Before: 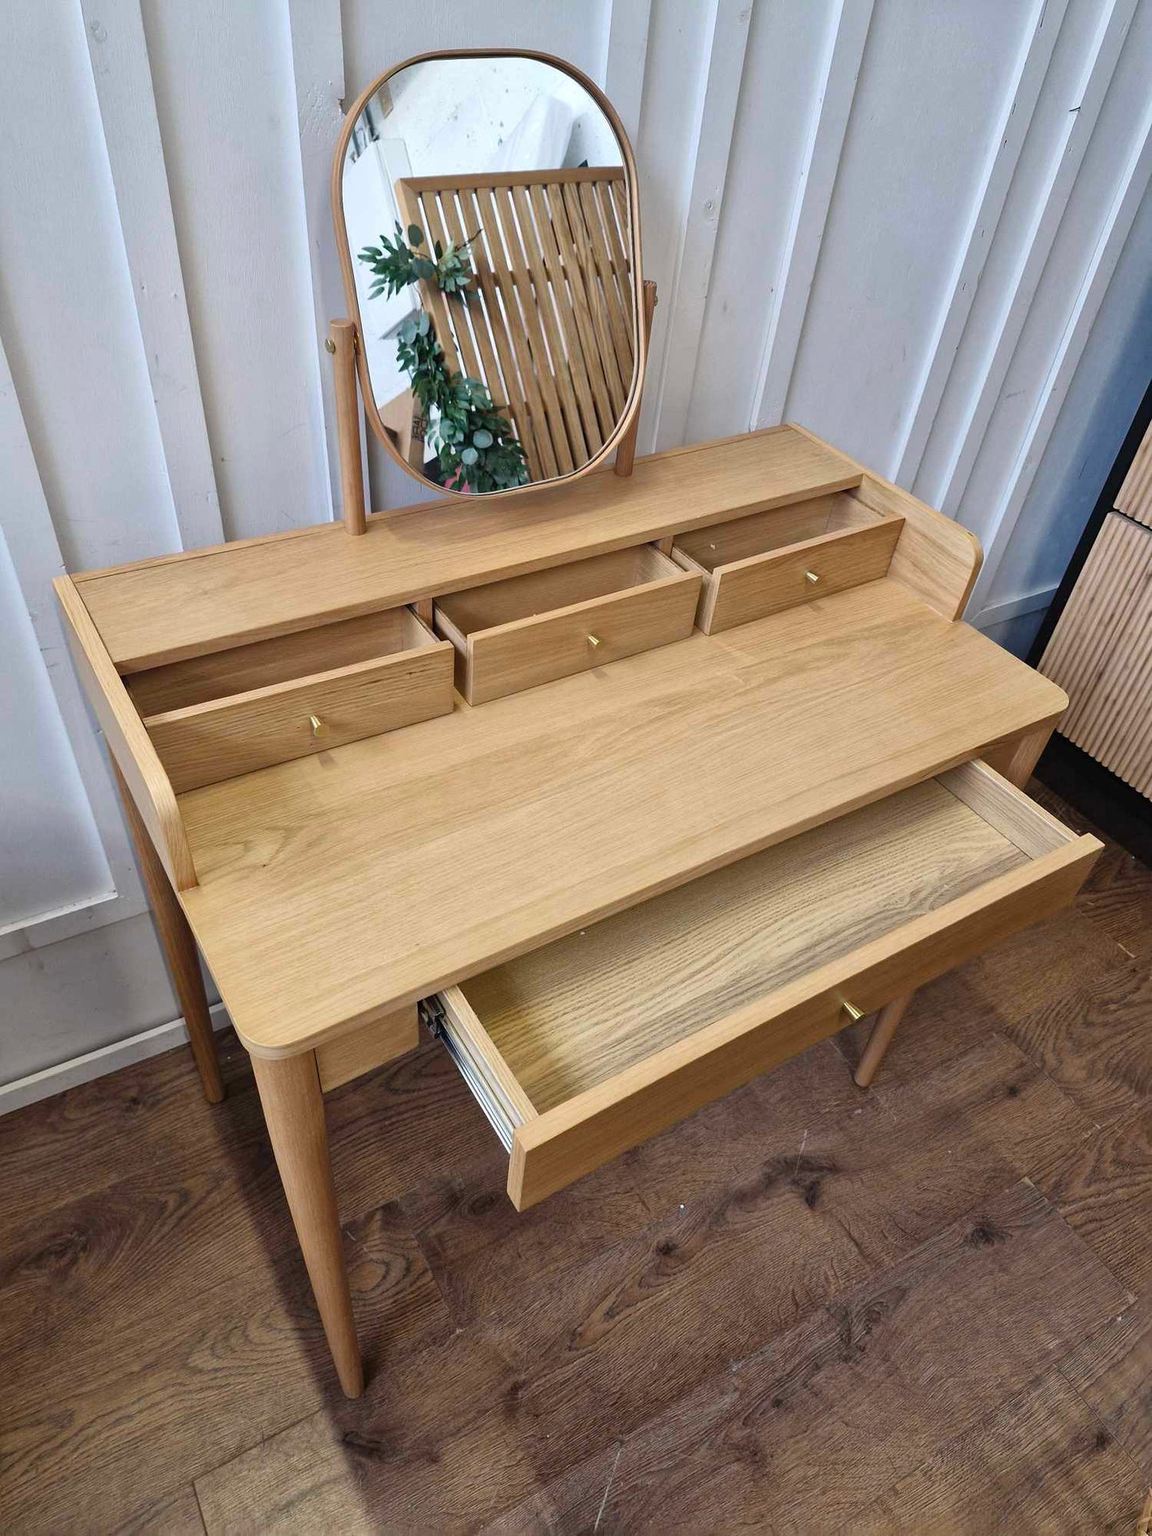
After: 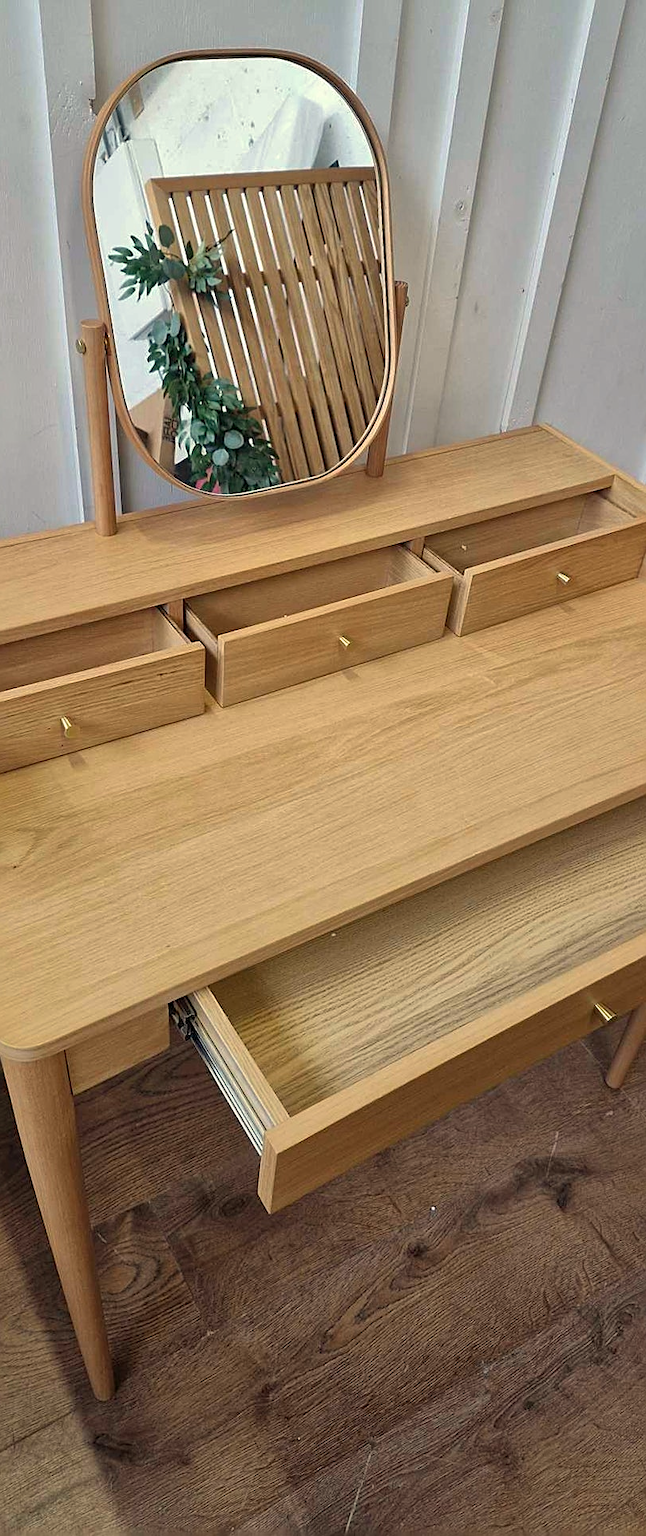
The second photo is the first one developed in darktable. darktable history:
crop: left 21.674%, right 22.086%
shadows and highlights: shadows 30
white balance: red 1.029, blue 0.92
graduated density: rotation -180°, offset 27.42
sharpen: on, module defaults
